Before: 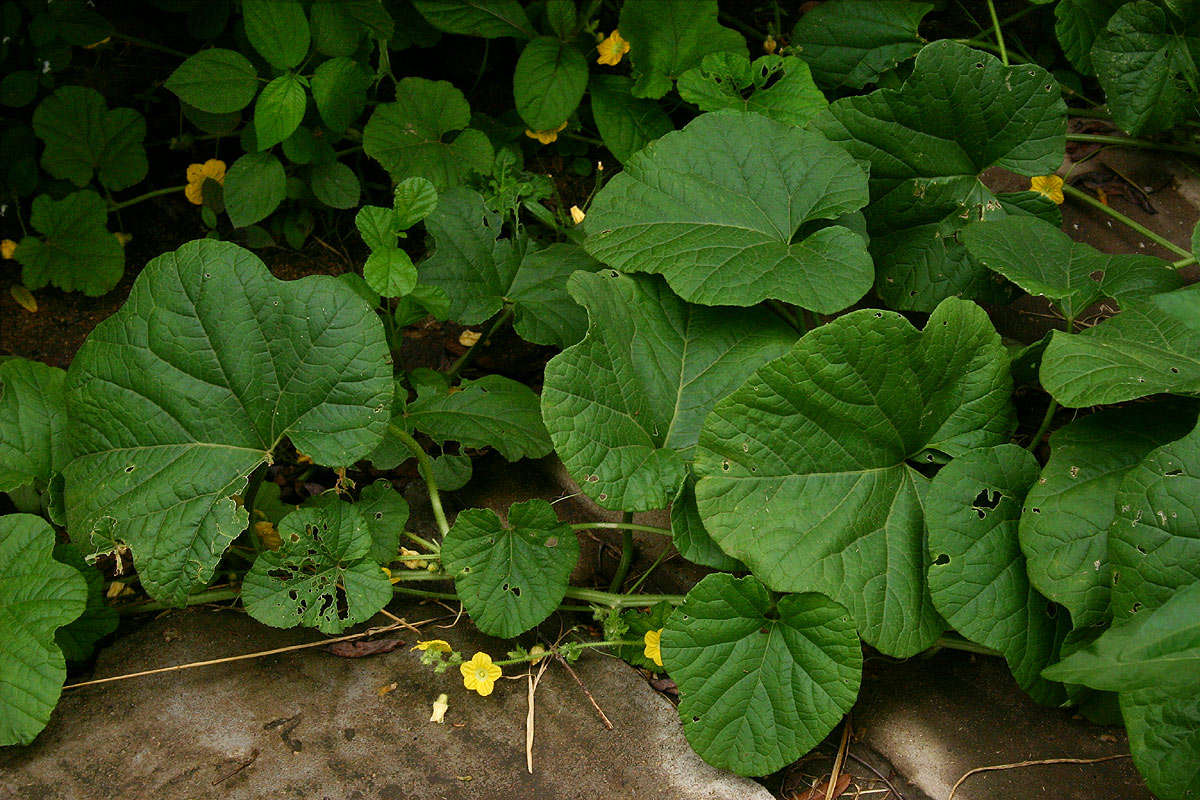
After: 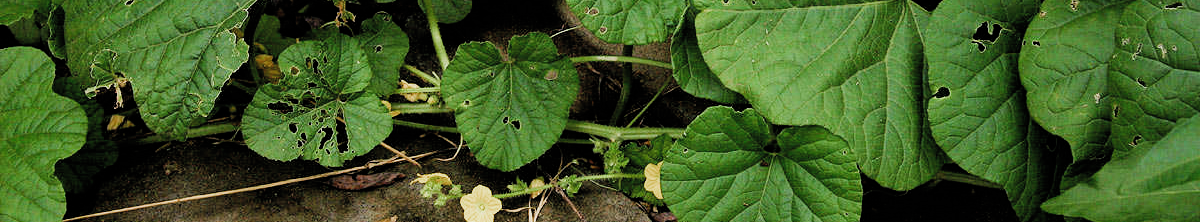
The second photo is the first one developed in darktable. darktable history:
crop and rotate: top 58.505%, bottom 13.633%
filmic rgb: black relative exposure -5.12 EV, white relative exposure 3.99 EV, threshold 2.97 EV, hardness 2.88, contrast 1.185, add noise in highlights 0, color science v3 (2019), use custom middle-gray values true, iterations of high-quality reconstruction 0, contrast in highlights soft, enable highlight reconstruction true
exposure: exposure 0.456 EV, compensate highlight preservation false
